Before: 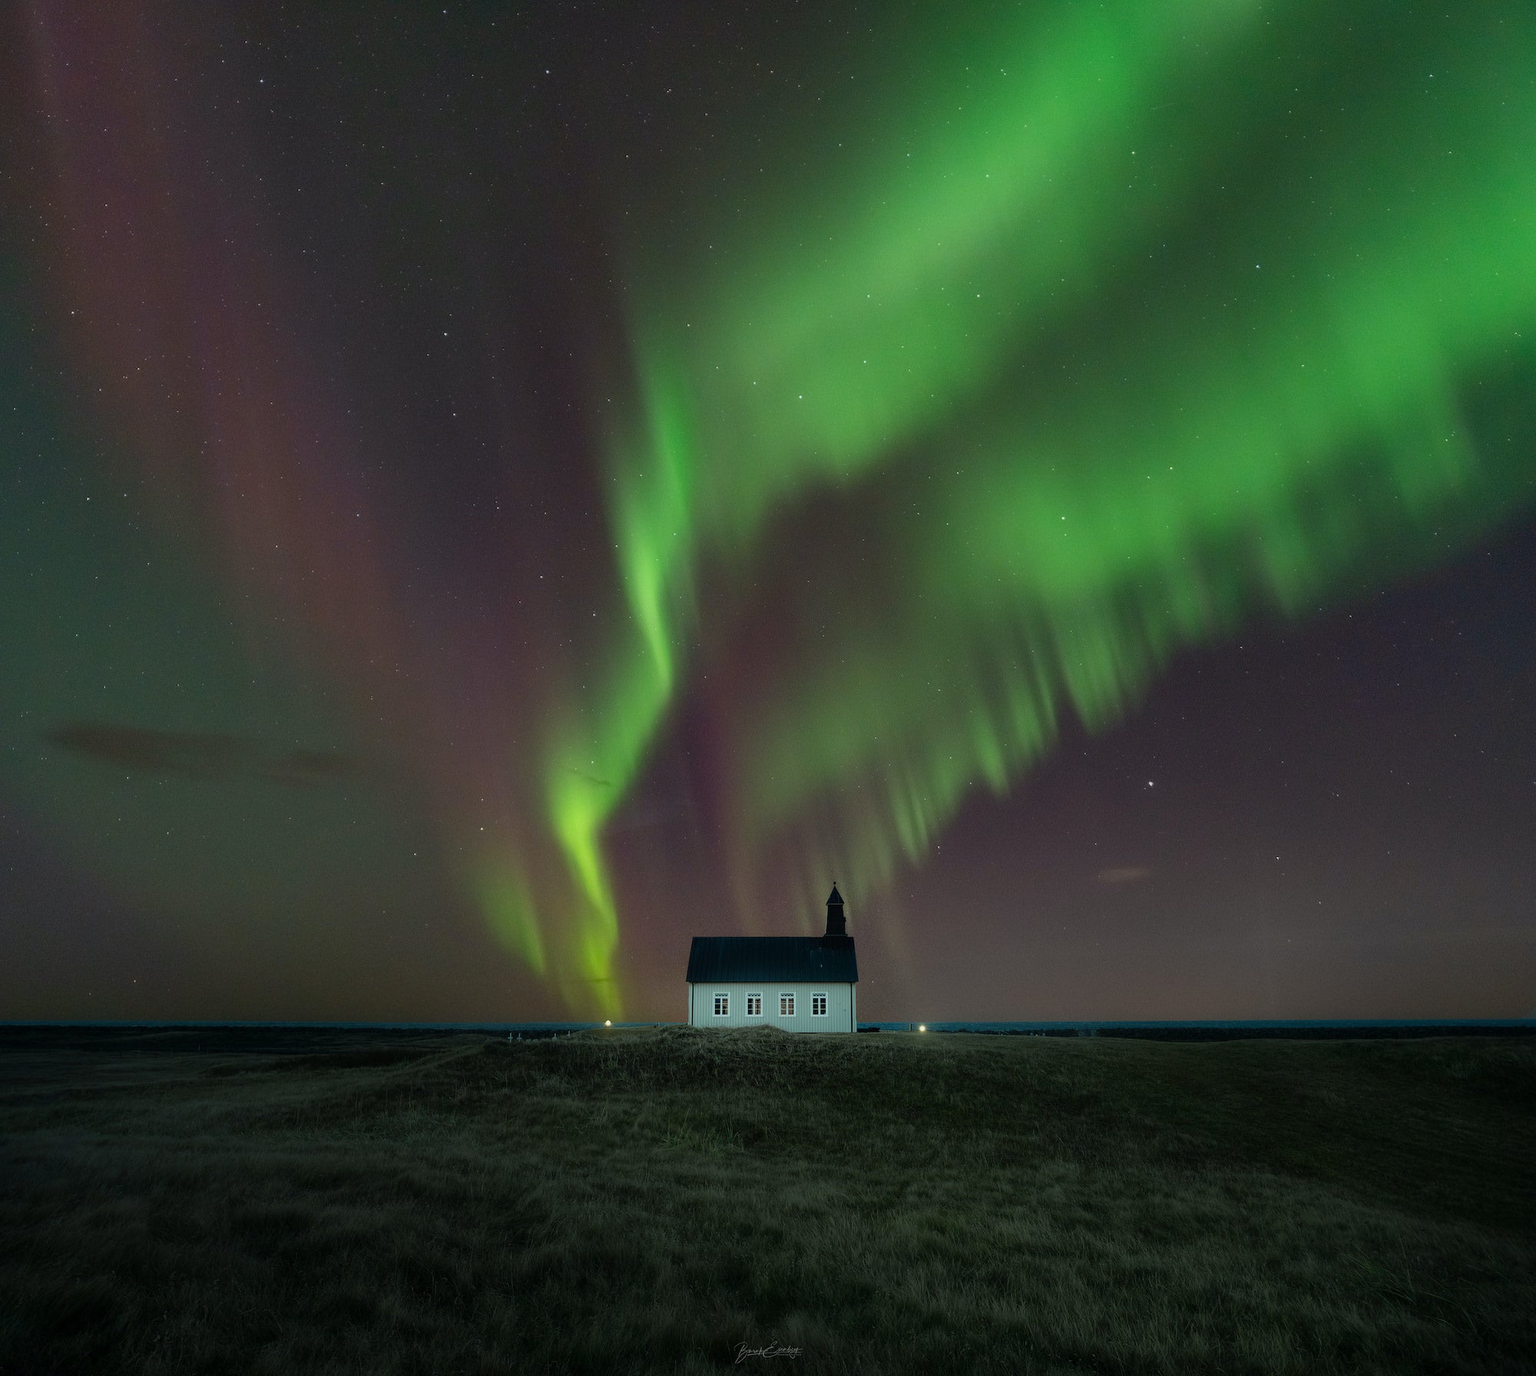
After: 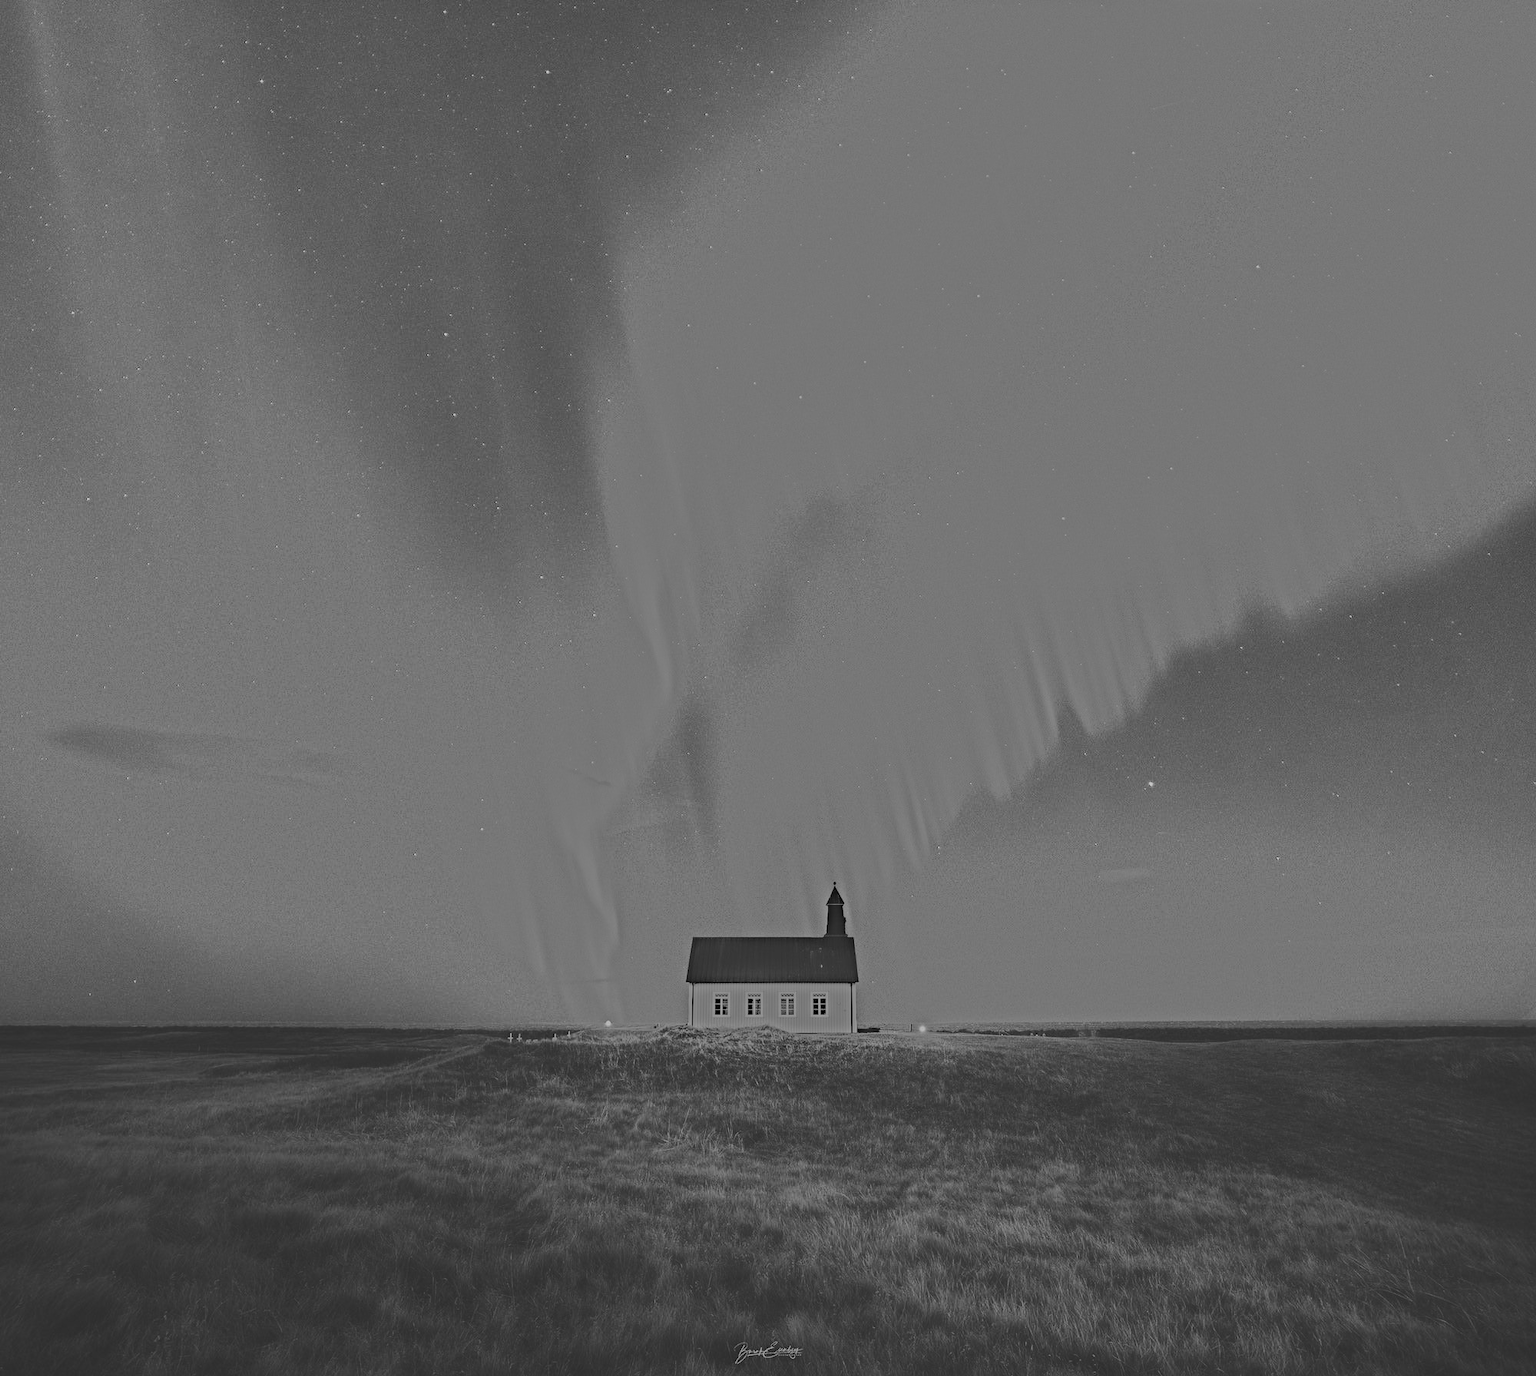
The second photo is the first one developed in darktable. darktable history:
highpass: sharpness 25.84%, contrast boost 14.94%
exposure: black level correction 0.04, exposure 0.5 EV, compensate highlight preservation false
filmic rgb: black relative exposure -6.59 EV, white relative exposure 4.71 EV, hardness 3.13, contrast 0.805
